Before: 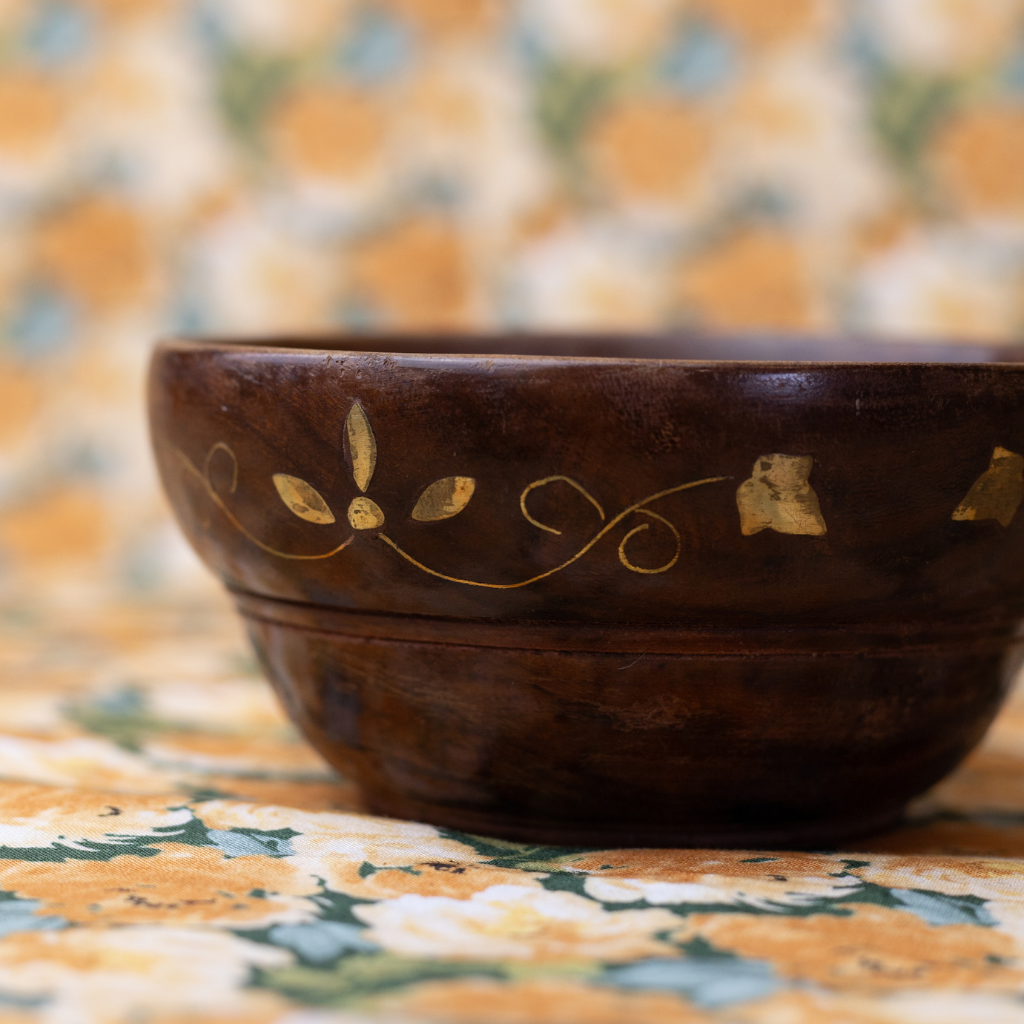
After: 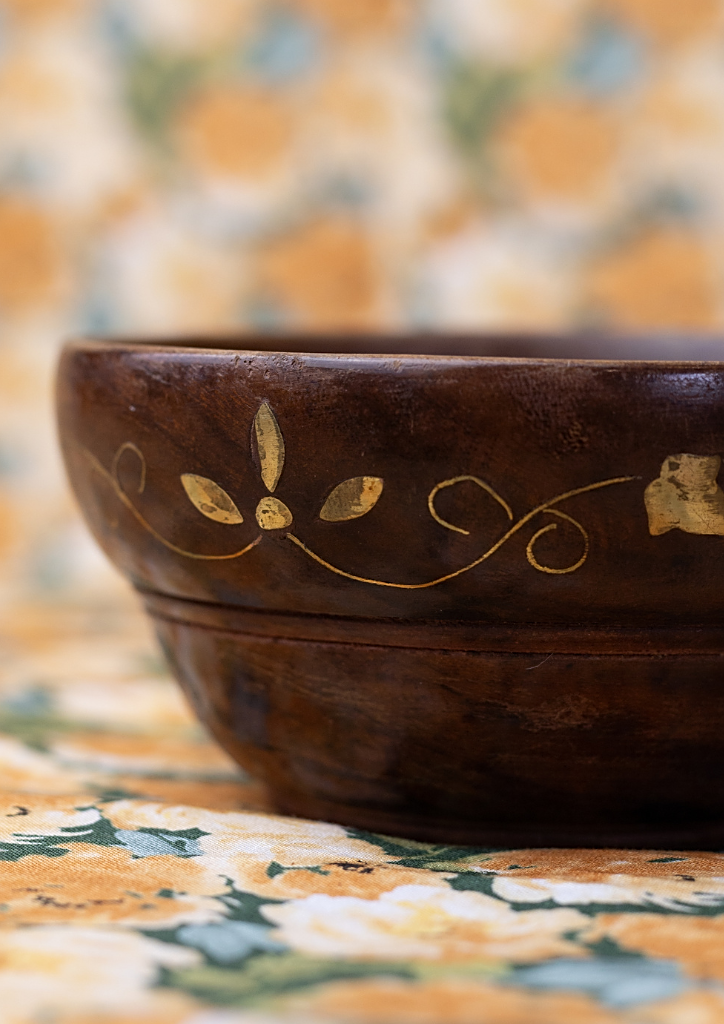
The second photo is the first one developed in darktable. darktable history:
crop and rotate: left 9.061%, right 20.142%
sharpen: on, module defaults
